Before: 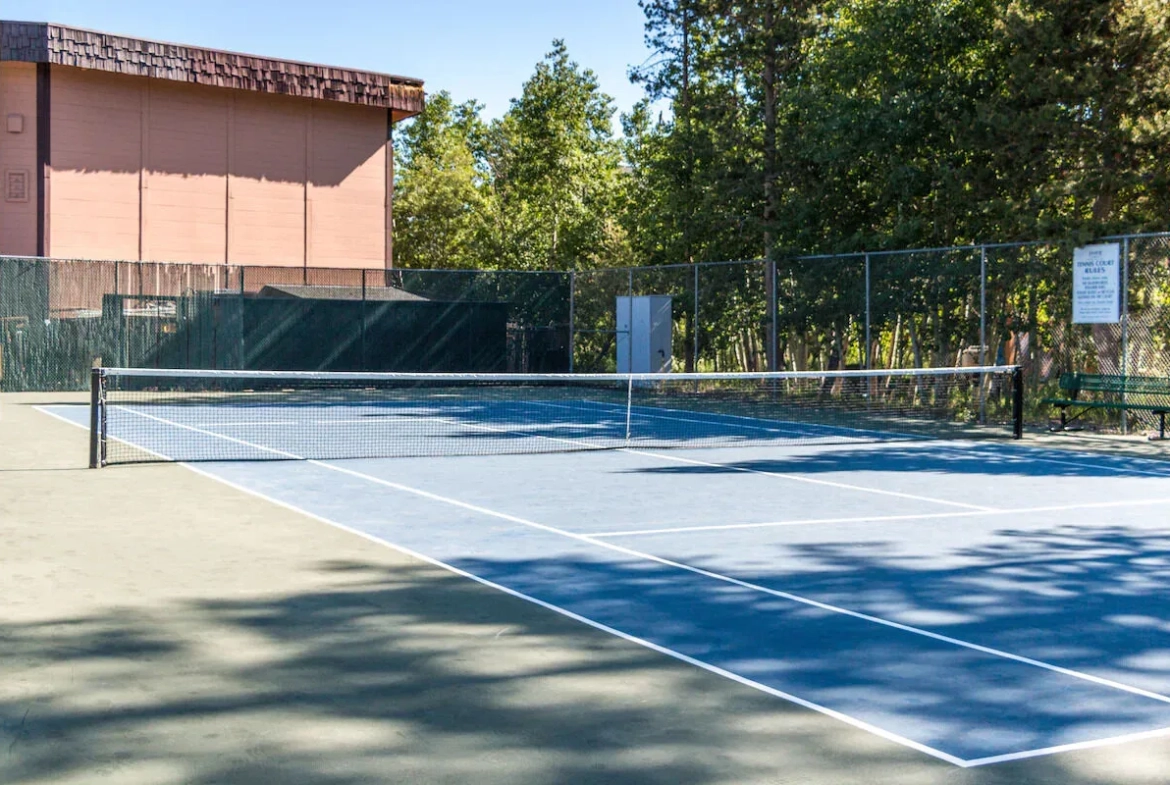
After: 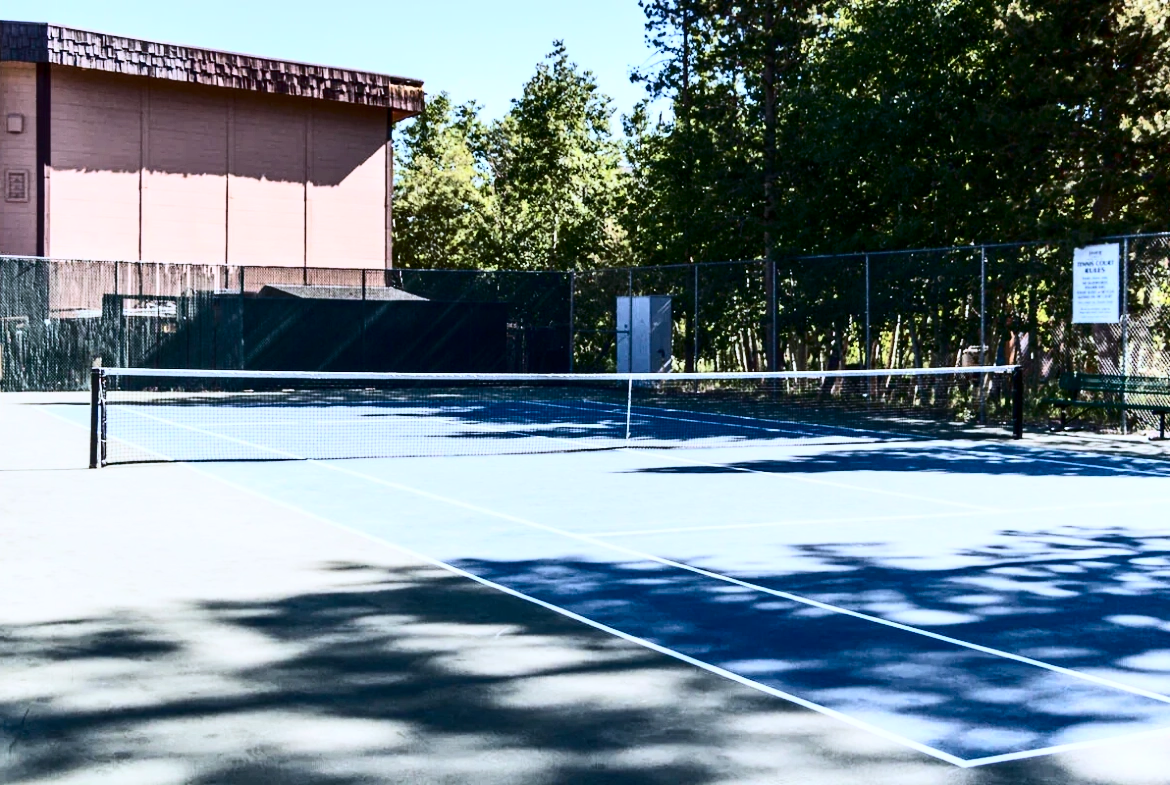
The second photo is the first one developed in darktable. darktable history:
contrast brightness saturation: contrast 0.5, saturation -0.1
exposure: black level correction 0.001, compensate highlight preservation false
tone equalizer: -8 EV -0.55 EV
color calibration: illuminant as shot in camera, x 0.37, y 0.382, temperature 4313.32 K
